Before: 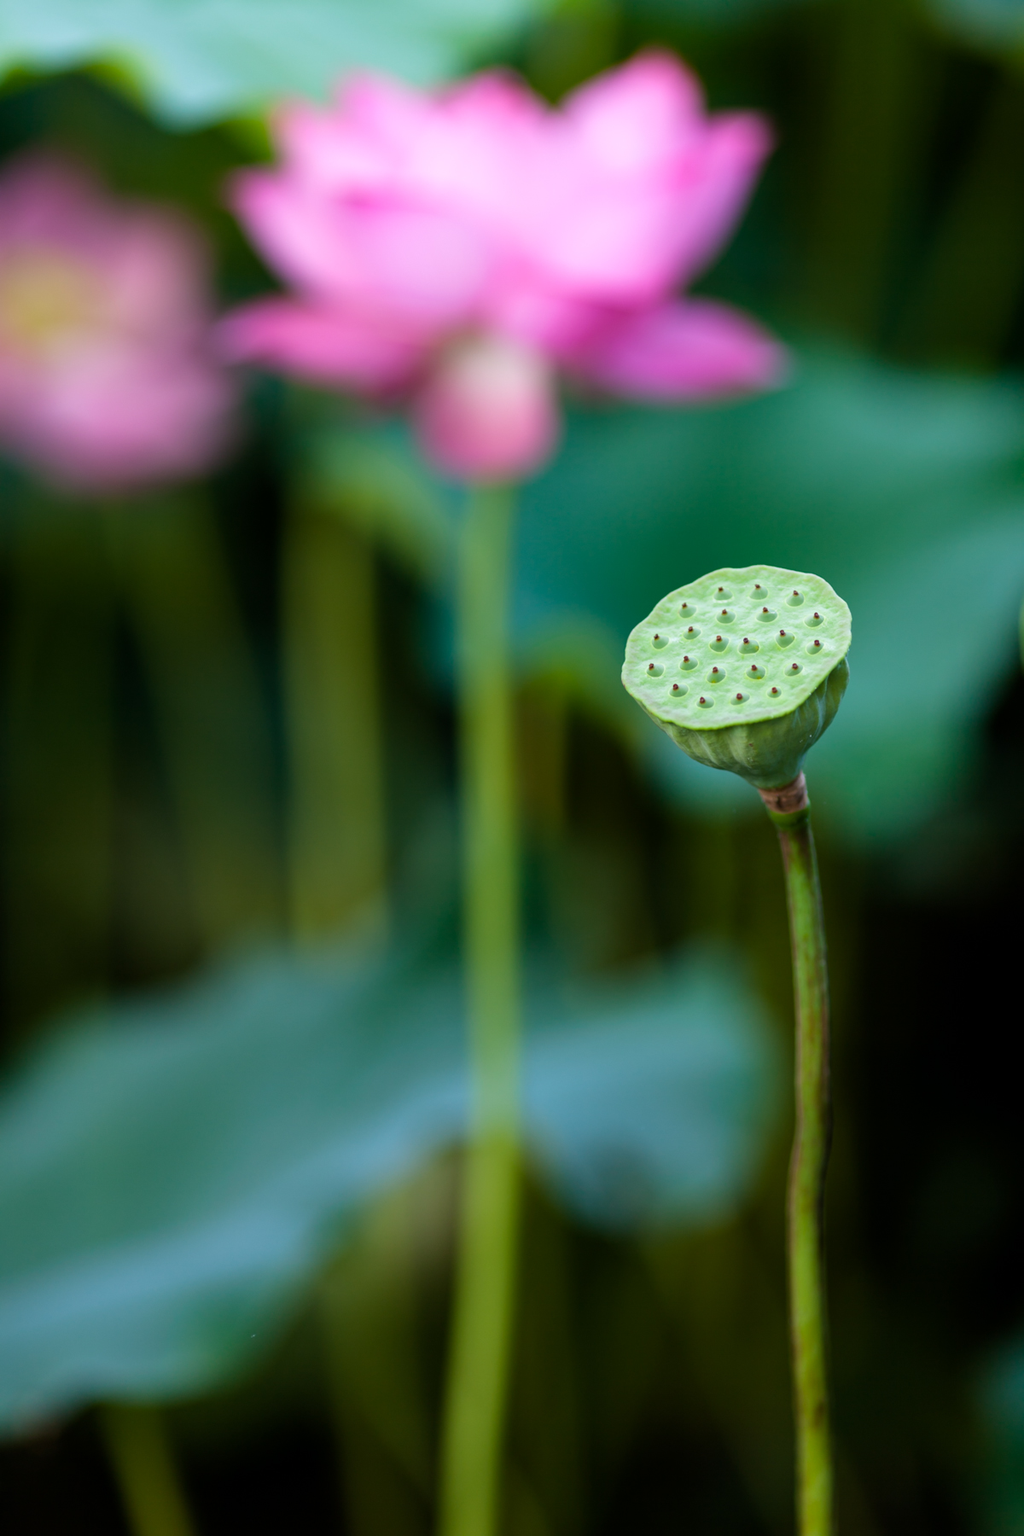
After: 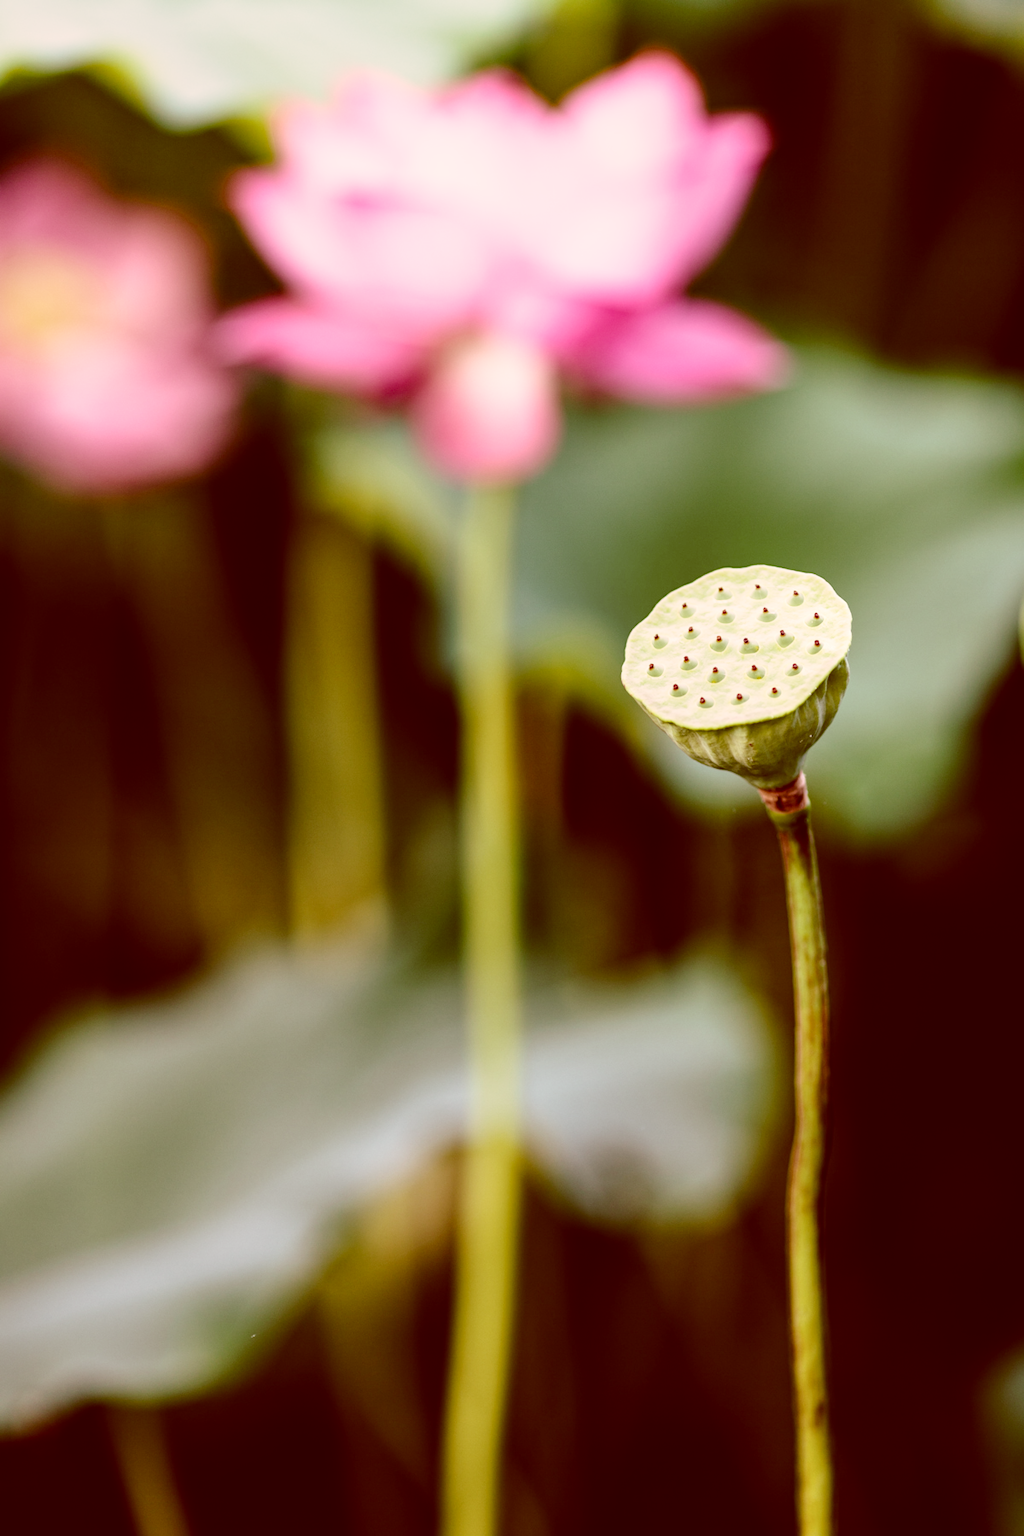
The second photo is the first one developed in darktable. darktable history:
base curve: curves: ch0 [(0, 0) (0.028, 0.03) (0.121, 0.232) (0.46, 0.748) (0.859, 0.968) (1, 1)], preserve colors none
color correction: highlights a* 9.12, highlights b* 8.77, shadows a* 39.36, shadows b* 39.43, saturation 0.816
contrast brightness saturation: contrast 0.113, saturation -0.165
local contrast: on, module defaults
